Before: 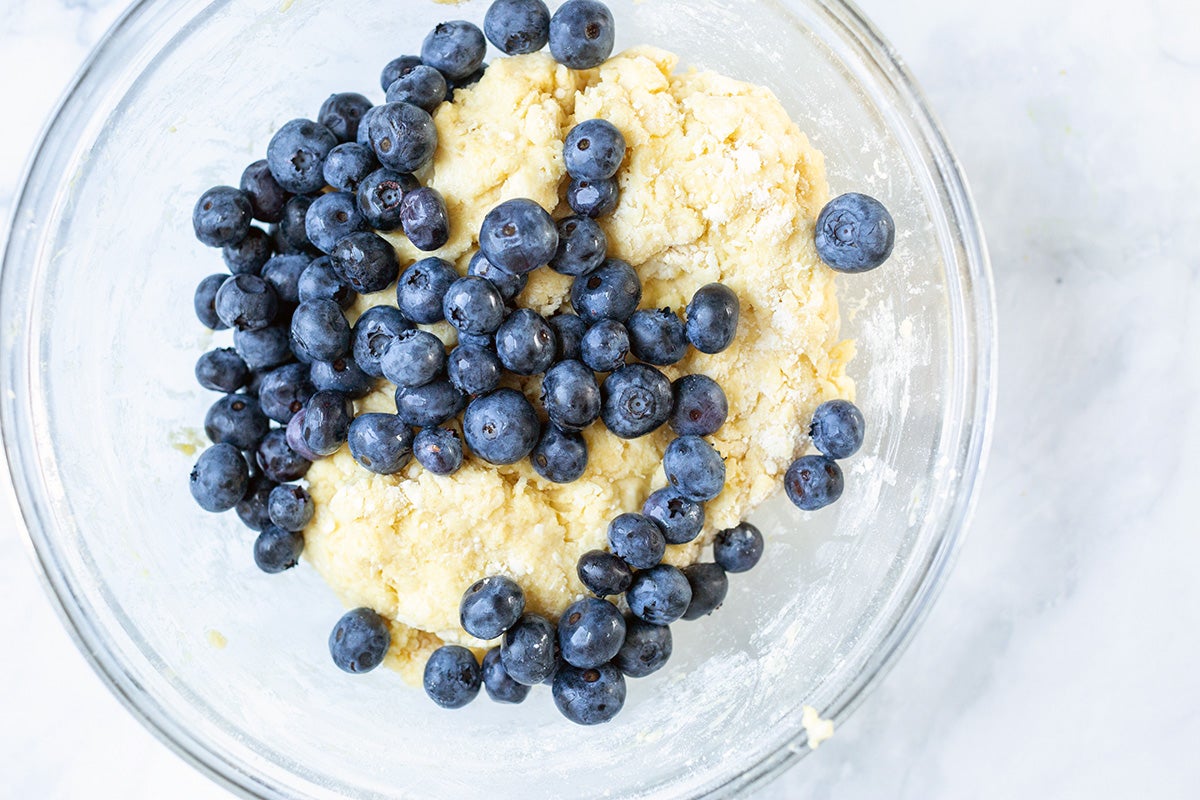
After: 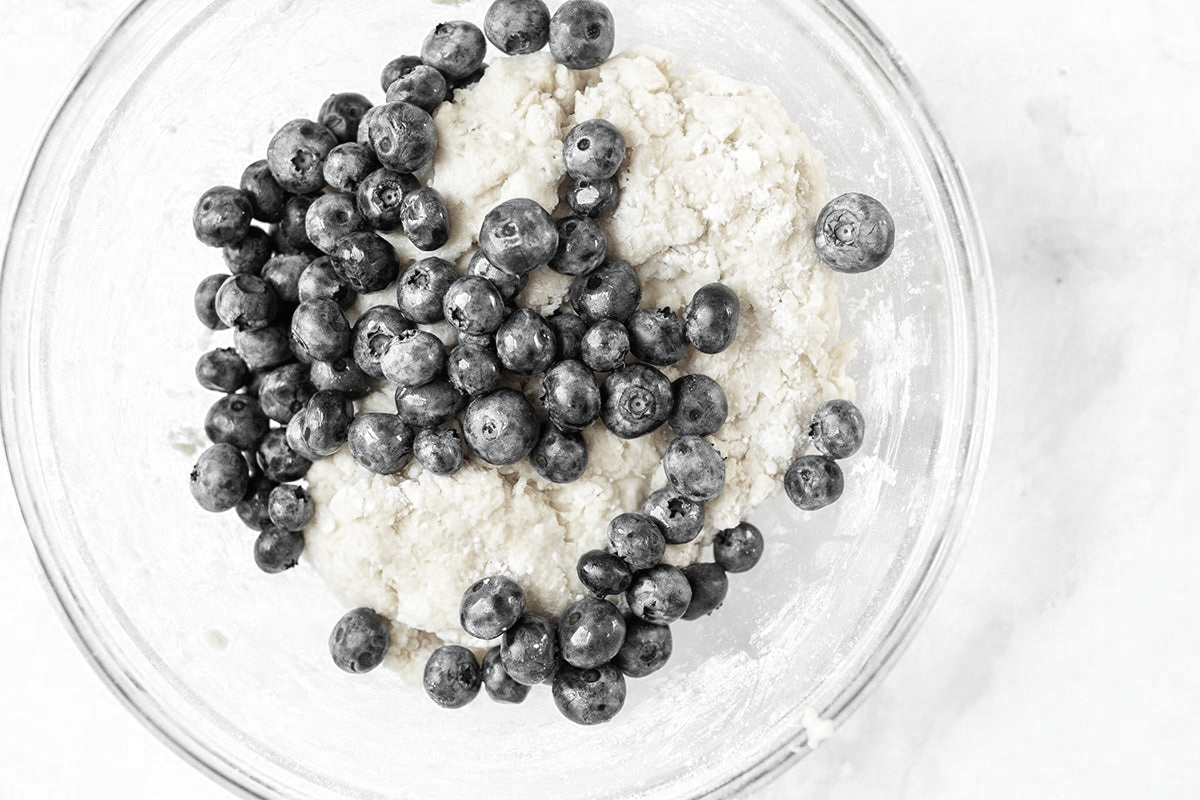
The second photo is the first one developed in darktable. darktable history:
color zones: curves: ch0 [(0, 0.613) (0.01, 0.613) (0.245, 0.448) (0.498, 0.529) (0.642, 0.665) (0.879, 0.777) (0.99, 0.613)]; ch1 [(0, 0.035) (0.121, 0.189) (0.259, 0.197) (0.415, 0.061) (0.589, 0.022) (0.732, 0.022) (0.857, 0.026) (0.991, 0.053)]
contrast brightness saturation: contrast 0.104, saturation -0.36
